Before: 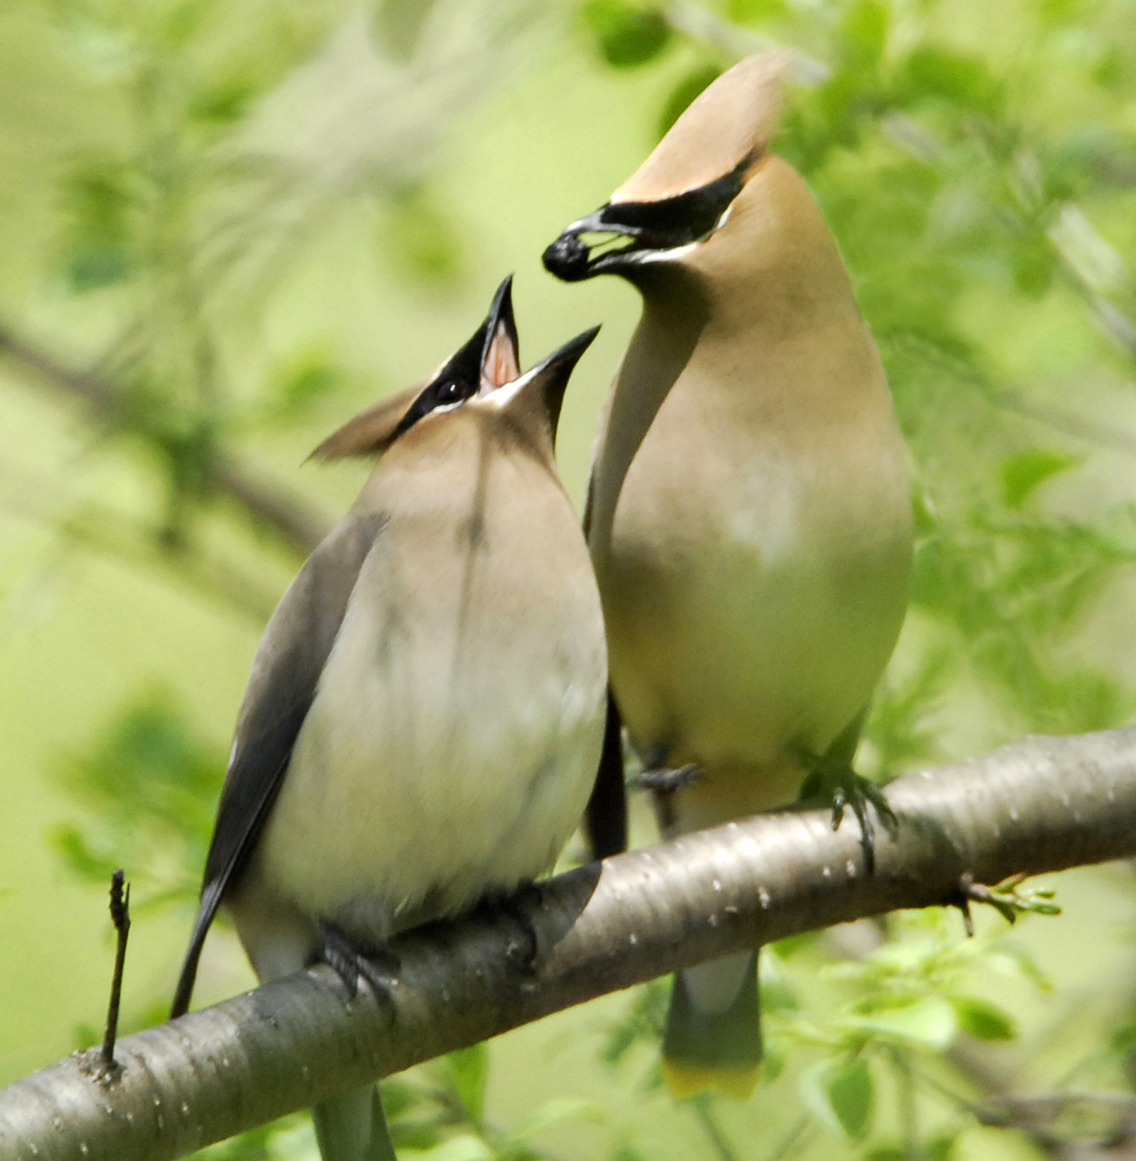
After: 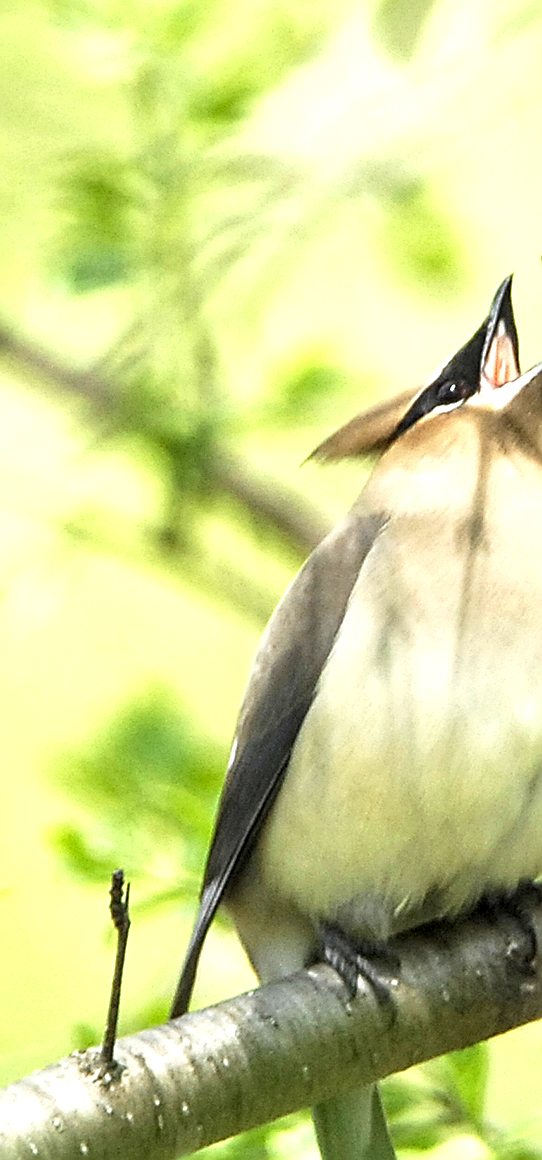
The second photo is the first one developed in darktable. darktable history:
local contrast: on, module defaults
exposure: black level correction 0, exposure 1 EV, compensate highlight preservation false
sharpen: amount 1.011
crop and rotate: left 0.002%, top 0%, right 52.284%
